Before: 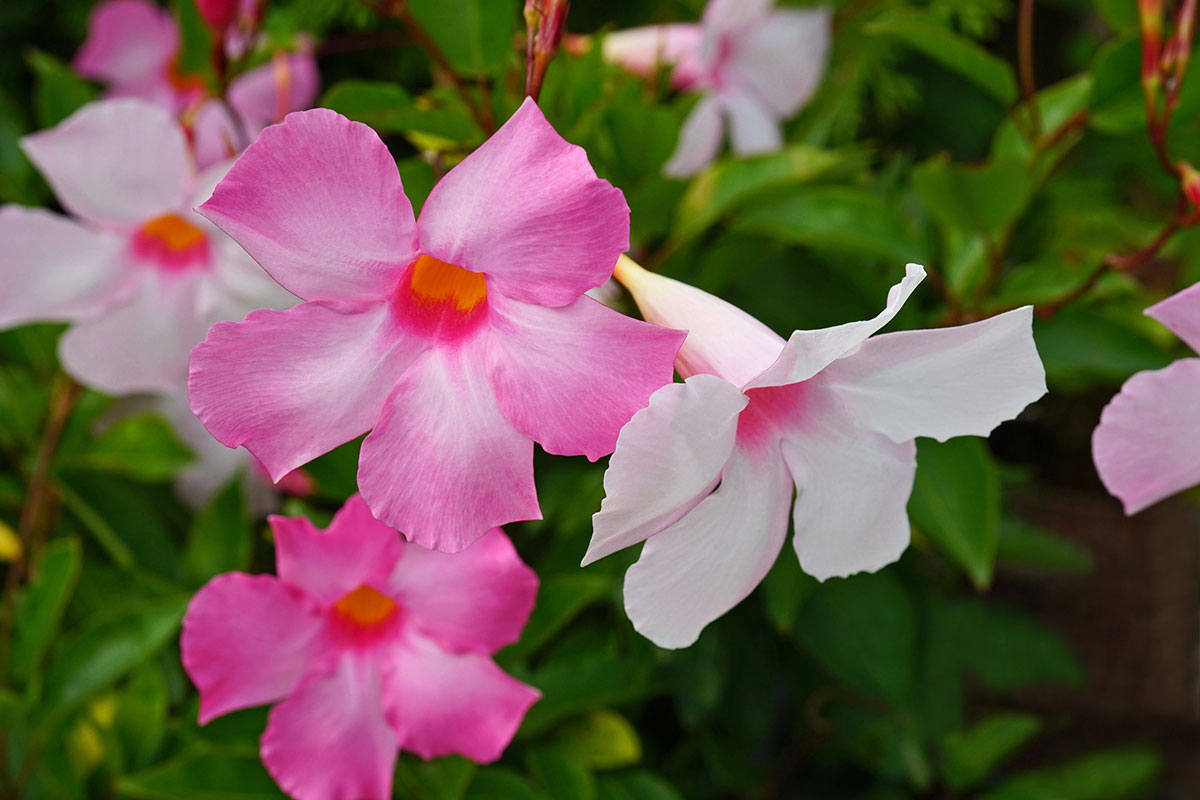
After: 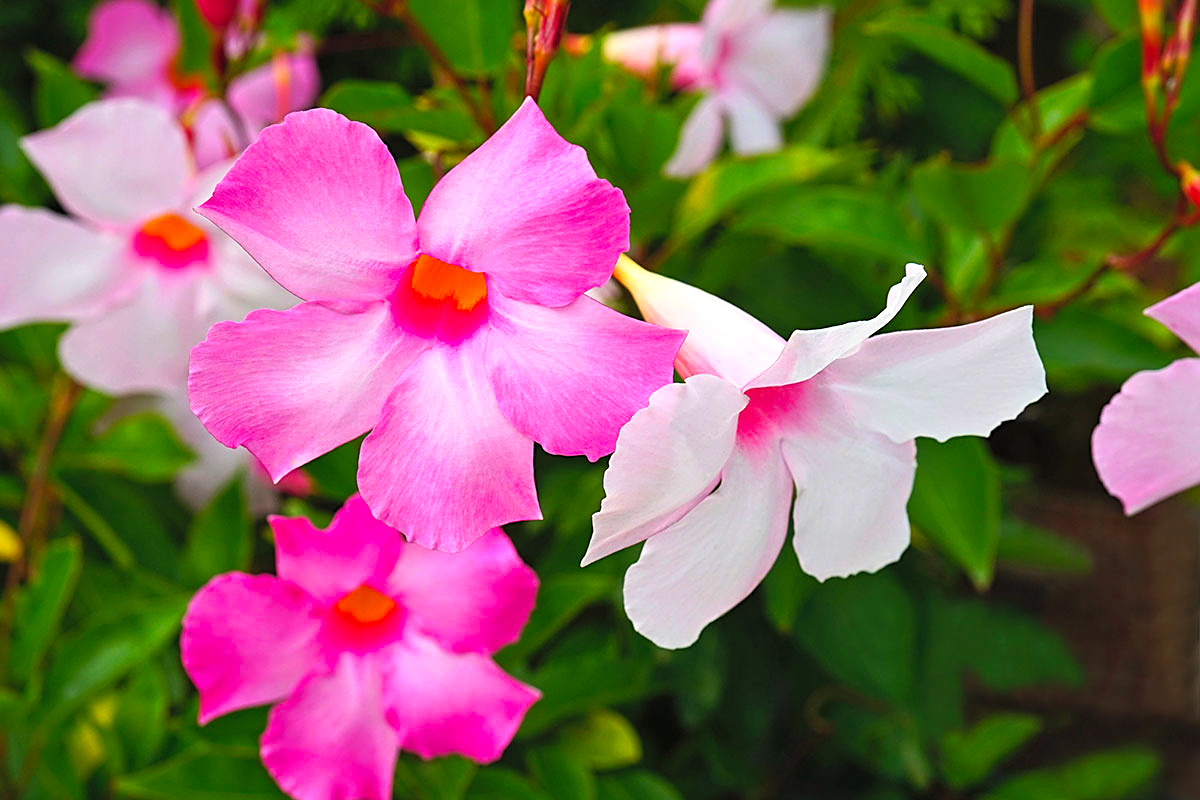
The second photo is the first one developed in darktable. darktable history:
sharpen: on, module defaults
contrast brightness saturation: contrast 0.065, brightness 0.172, saturation 0.406
color balance rgb: global offset › hue 170.47°, linear chroma grading › mid-tones 7.636%, perceptual saturation grading › global saturation 0.887%, perceptual brilliance grading › highlights 10.603%, perceptual brilliance grading › shadows -11.43%
